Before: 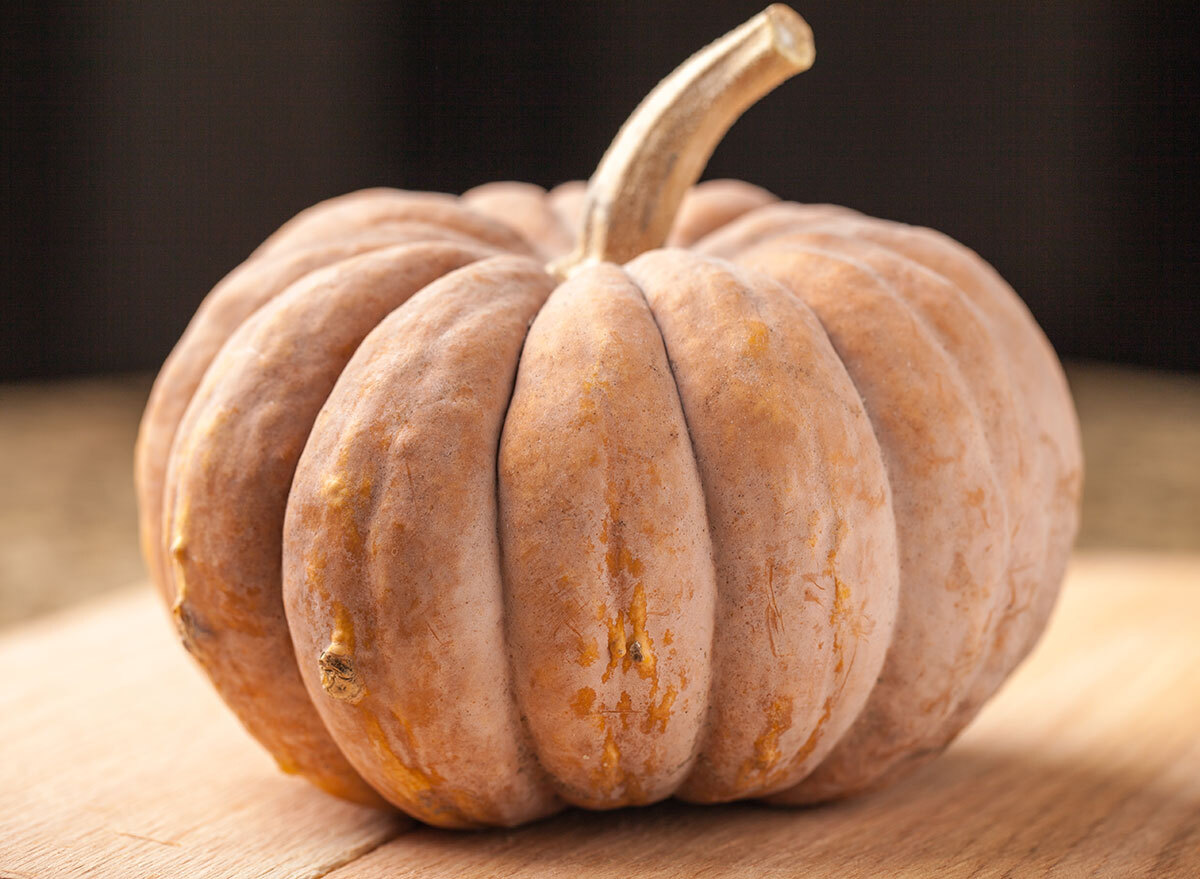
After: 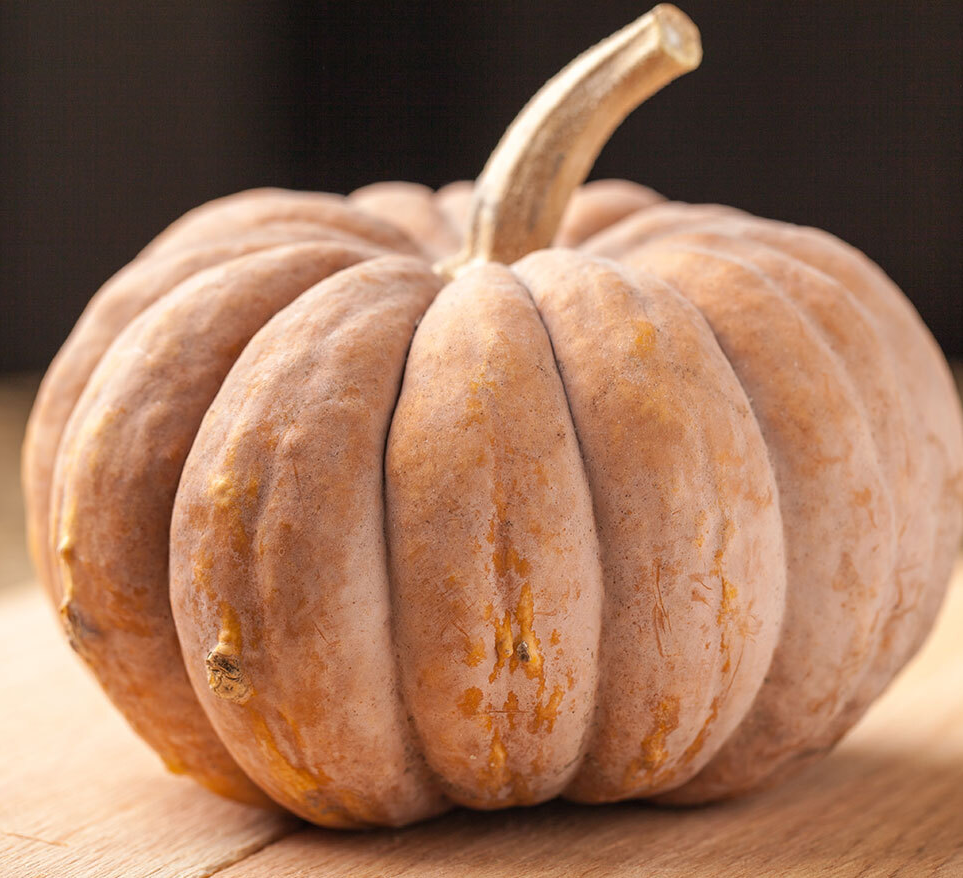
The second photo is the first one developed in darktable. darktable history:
crop and rotate: left 9.473%, right 10.246%
